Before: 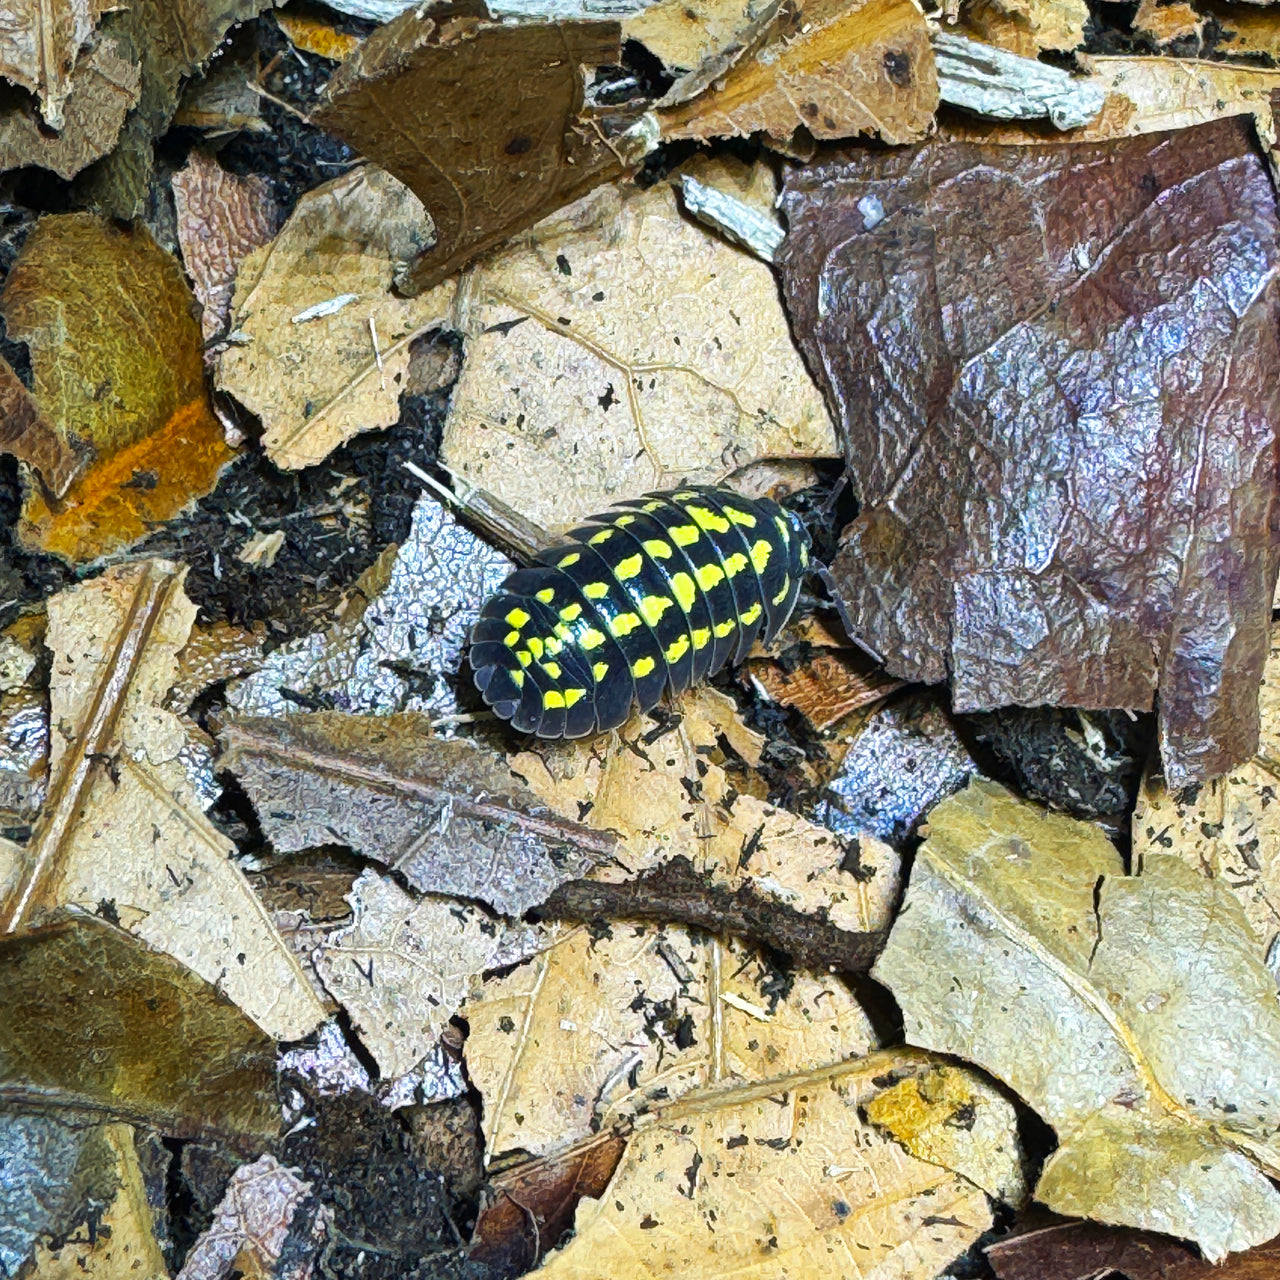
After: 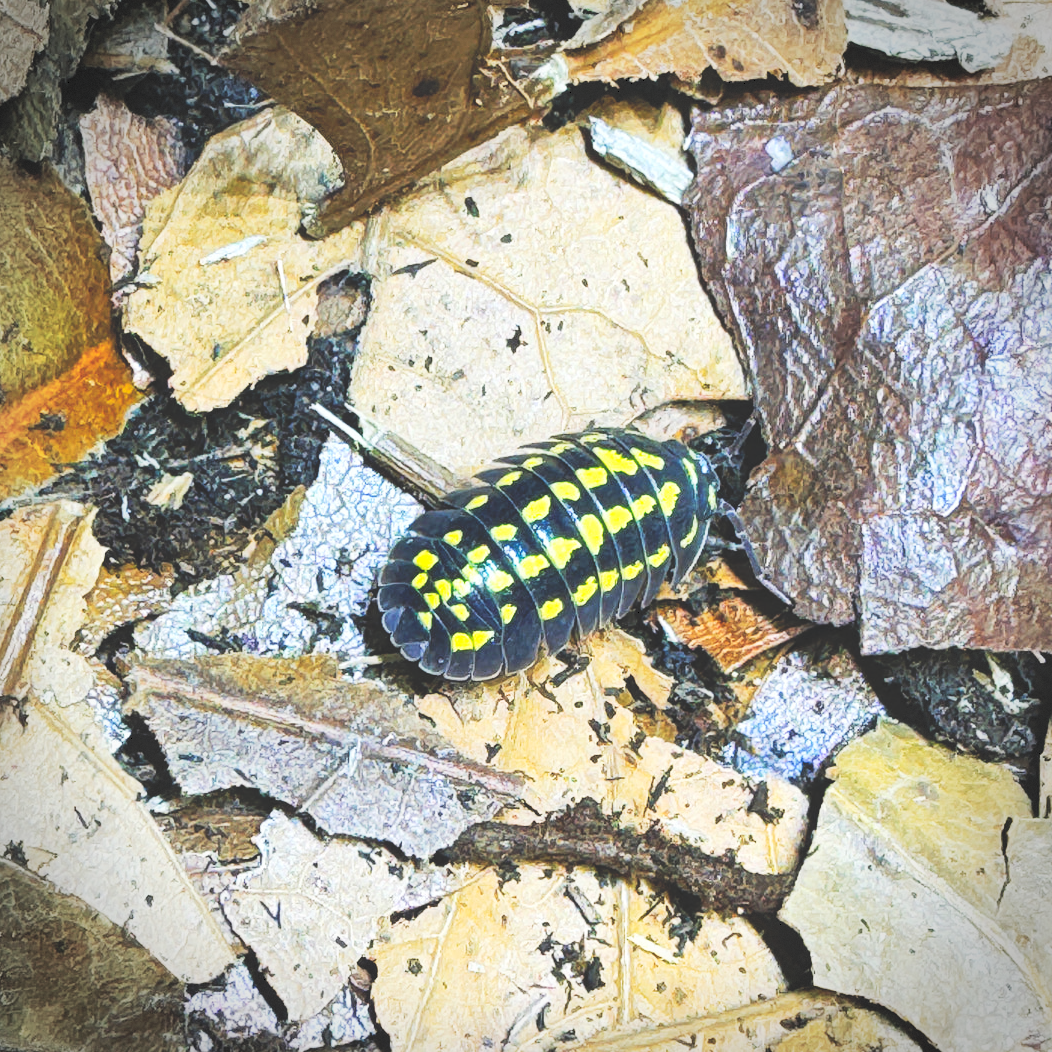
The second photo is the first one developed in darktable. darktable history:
tone curve: curves: ch0 [(0, 0) (0.003, 0.183) (0.011, 0.183) (0.025, 0.184) (0.044, 0.188) (0.069, 0.197) (0.1, 0.204) (0.136, 0.212) (0.177, 0.226) (0.224, 0.24) (0.277, 0.273) (0.335, 0.322) (0.399, 0.388) (0.468, 0.468) (0.543, 0.579) (0.623, 0.686) (0.709, 0.792) (0.801, 0.877) (0.898, 0.939) (1, 1)], preserve colors none
contrast brightness saturation: brightness 0.28
vignetting: dithering 8-bit output, unbound false
crop and rotate: left 7.196%, top 4.574%, right 10.605%, bottom 13.178%
